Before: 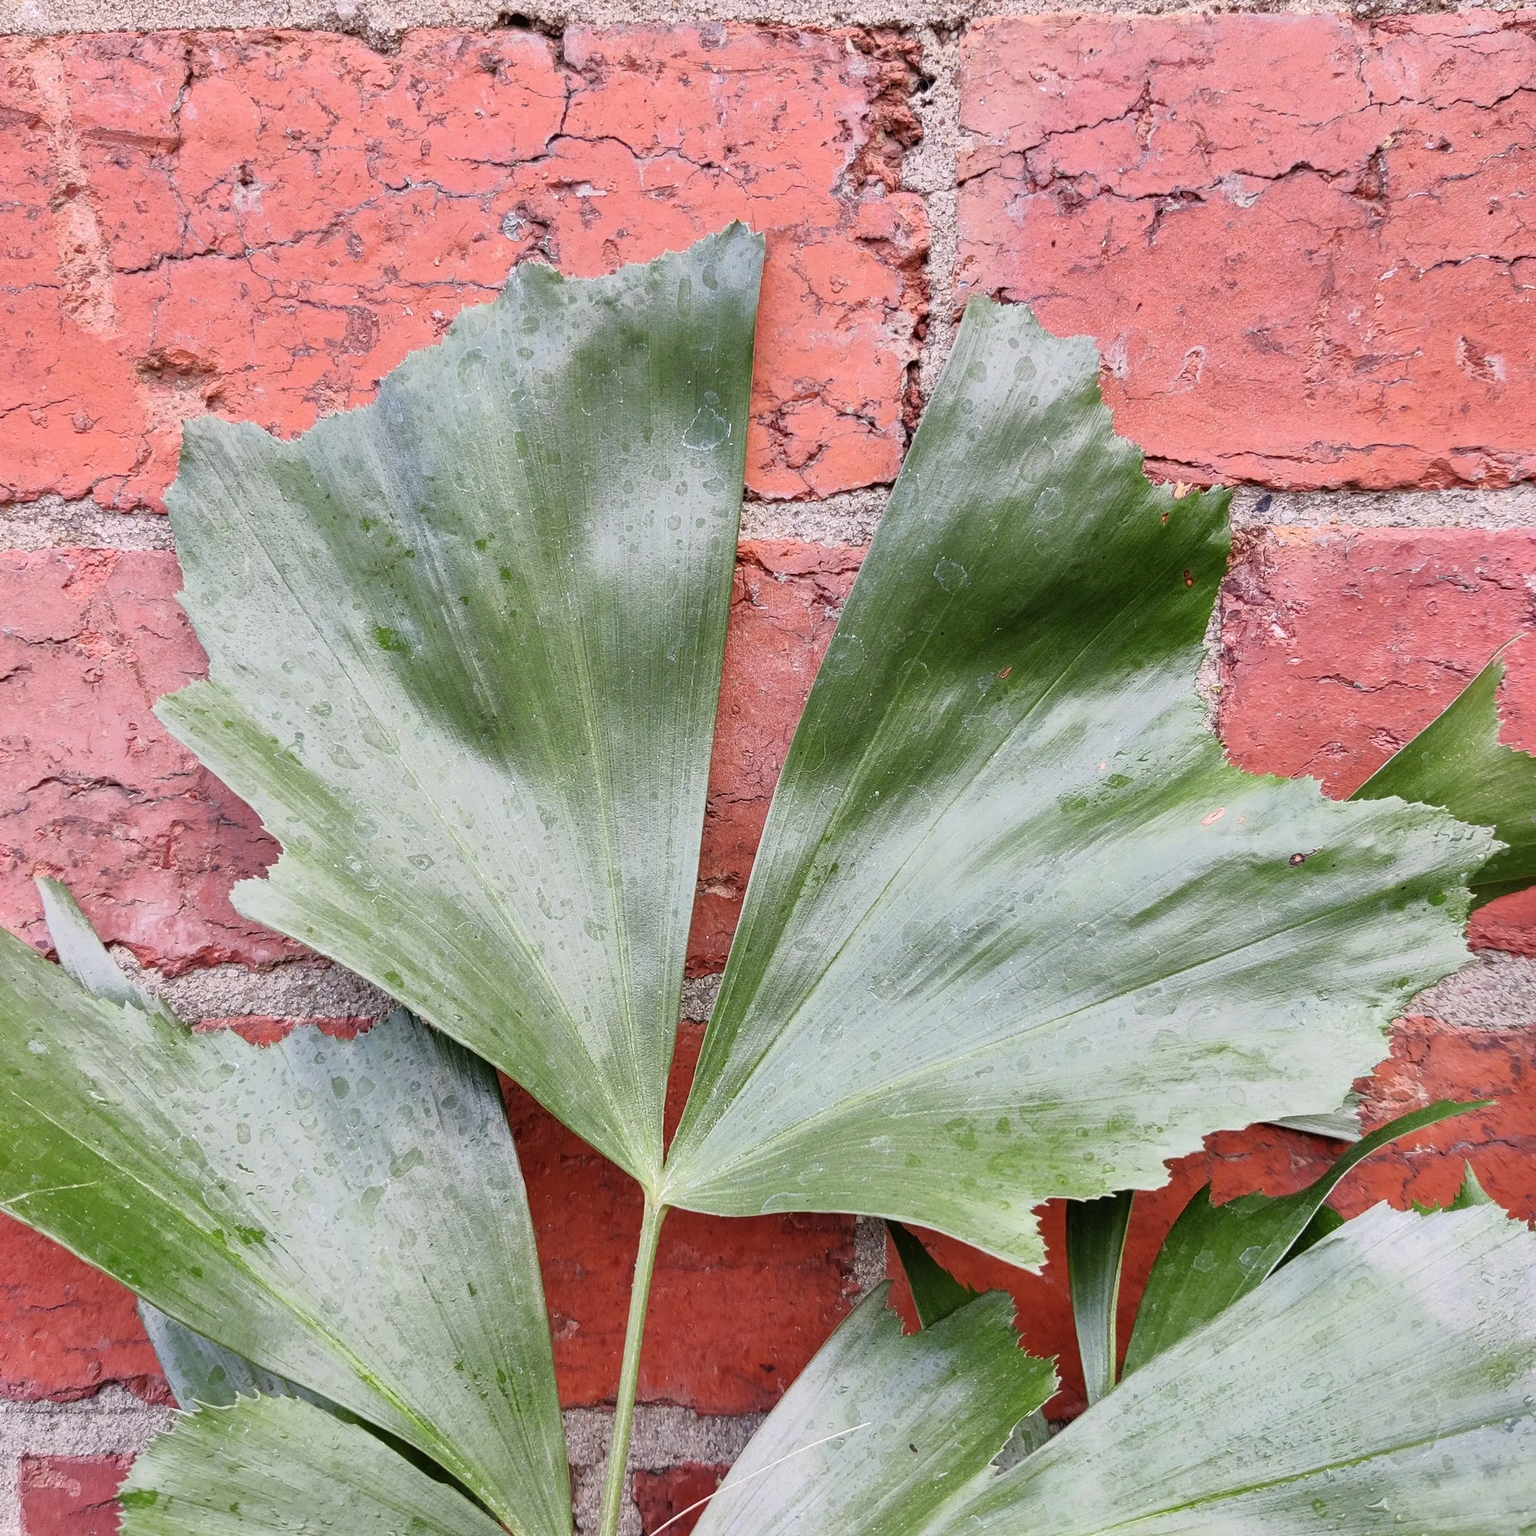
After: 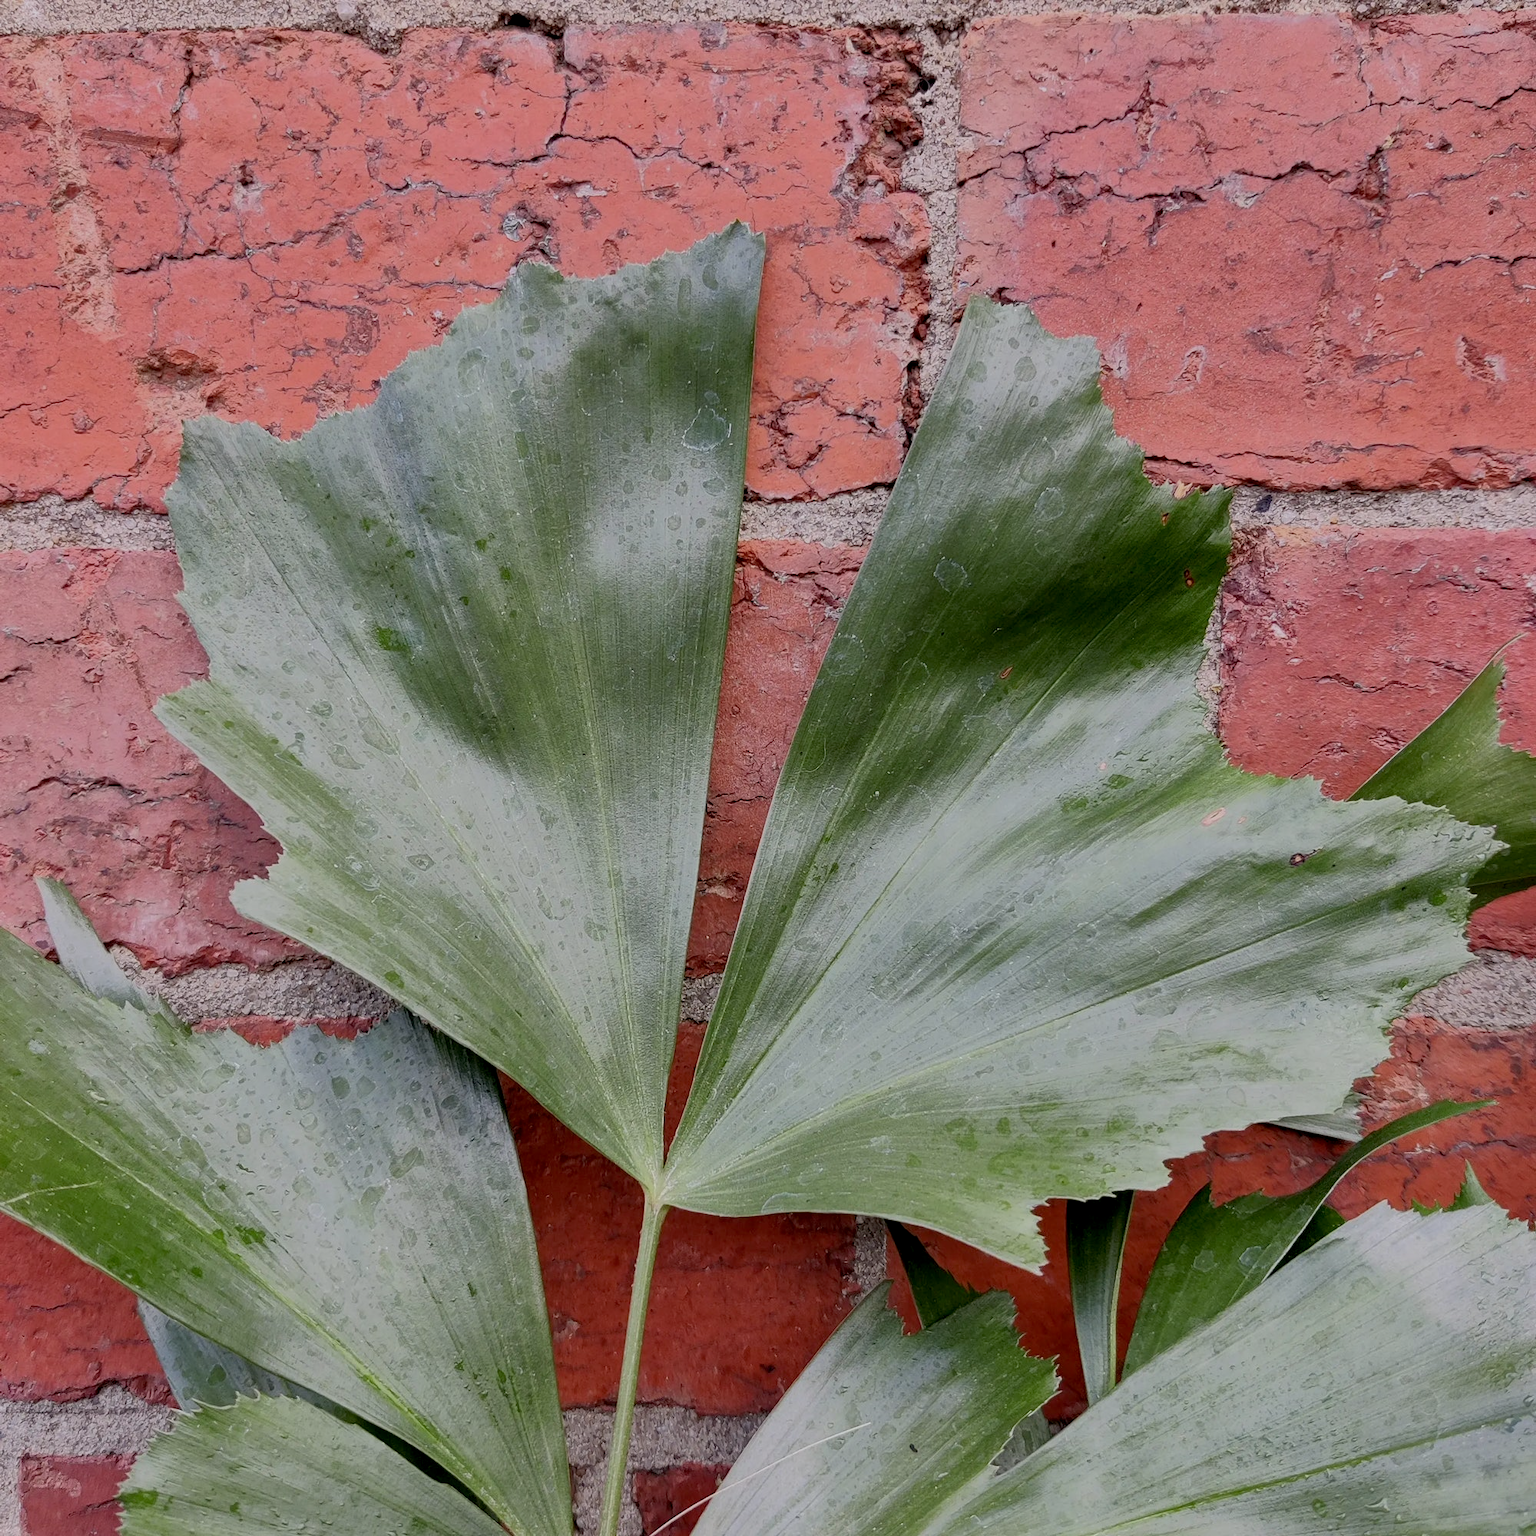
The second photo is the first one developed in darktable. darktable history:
exposure: black level correction 0.009, exposure -0.669 EV, compensate highlight preservation false
